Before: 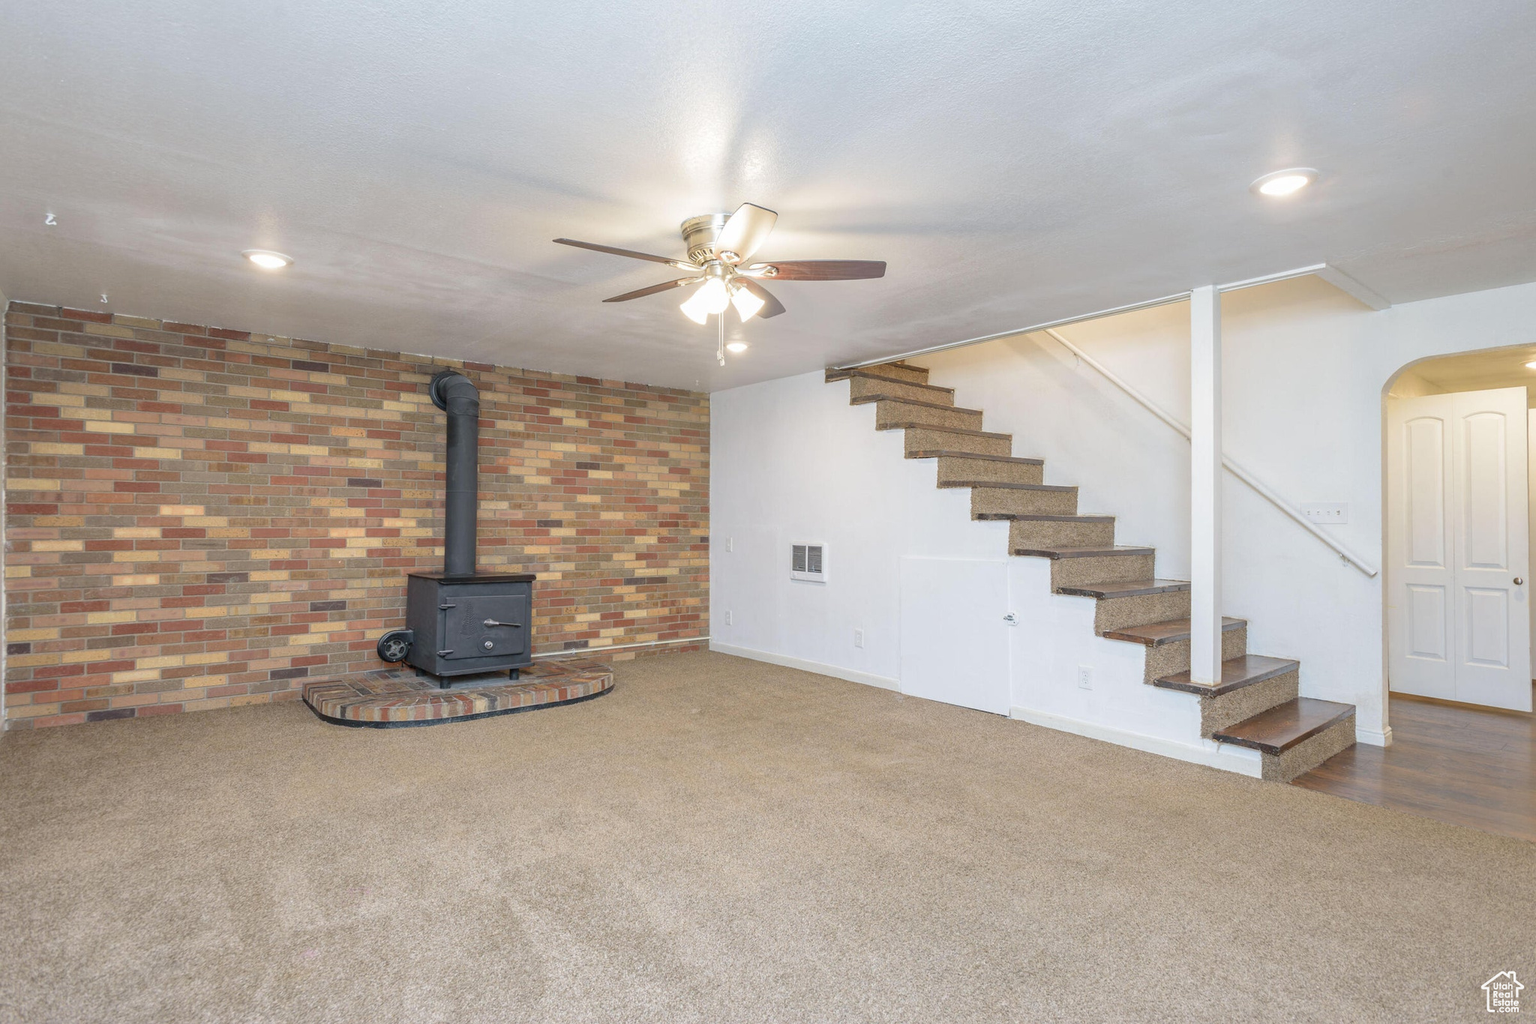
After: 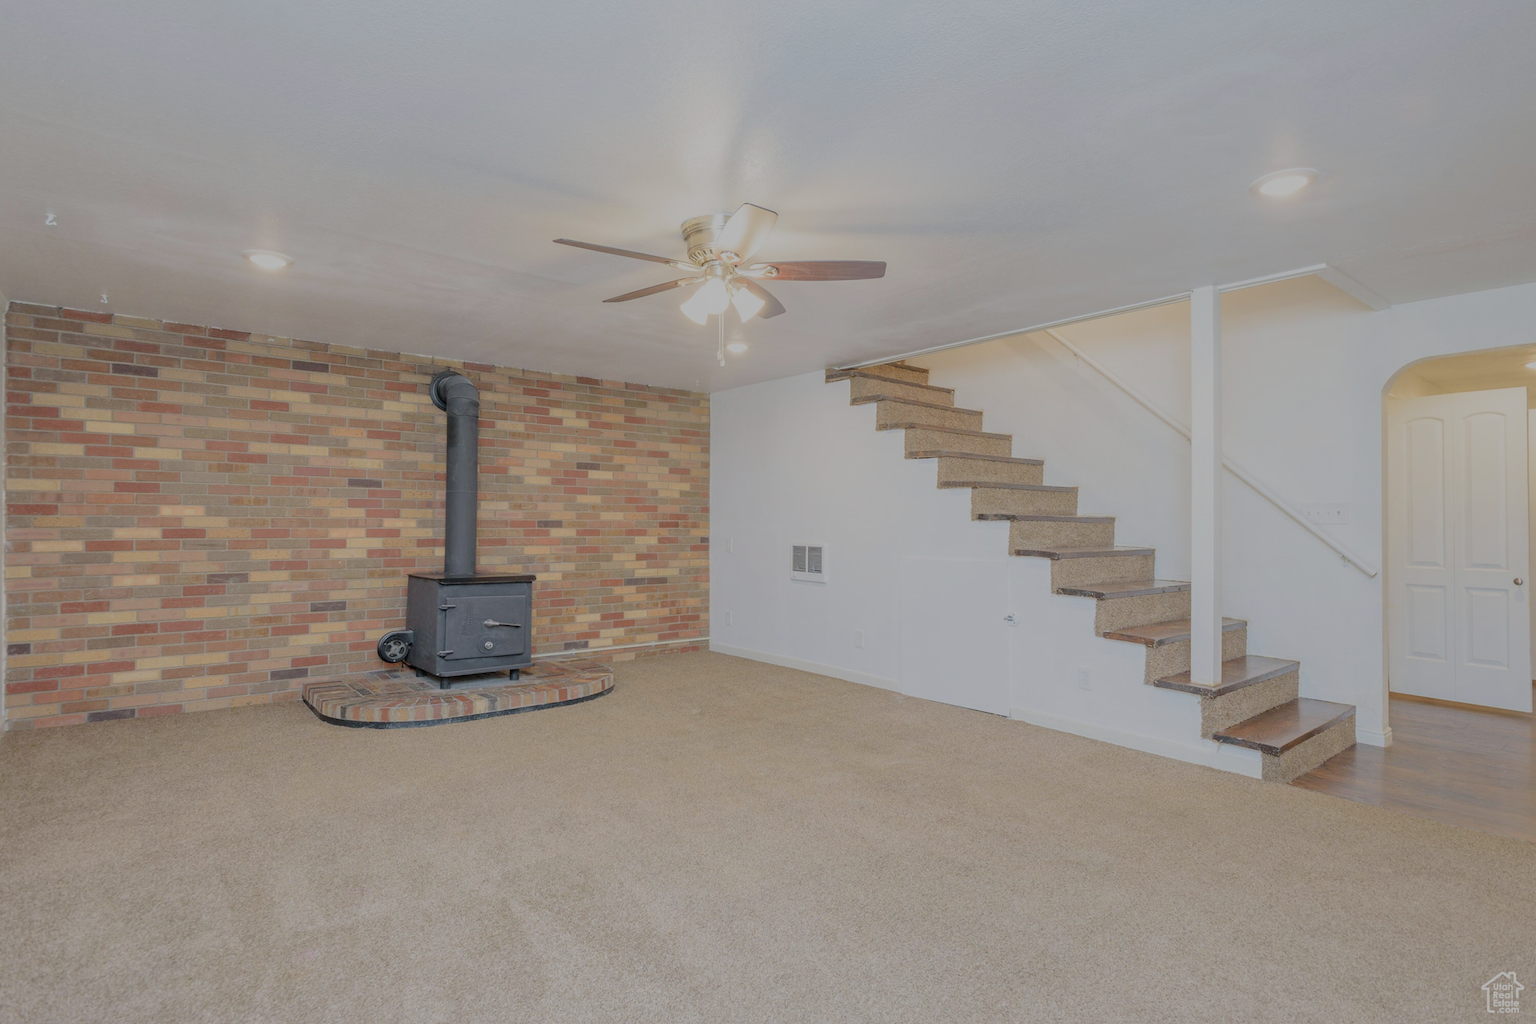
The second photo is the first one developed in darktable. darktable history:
filmic rgb: black relative exposure -7.98 EV, white relative exposure 8.01 EV, hardness 2.47, latitude 10.67%, contrast 0.705, highlights saturation mix 9.22%, shadows ↔ highlights balance 1.8%
